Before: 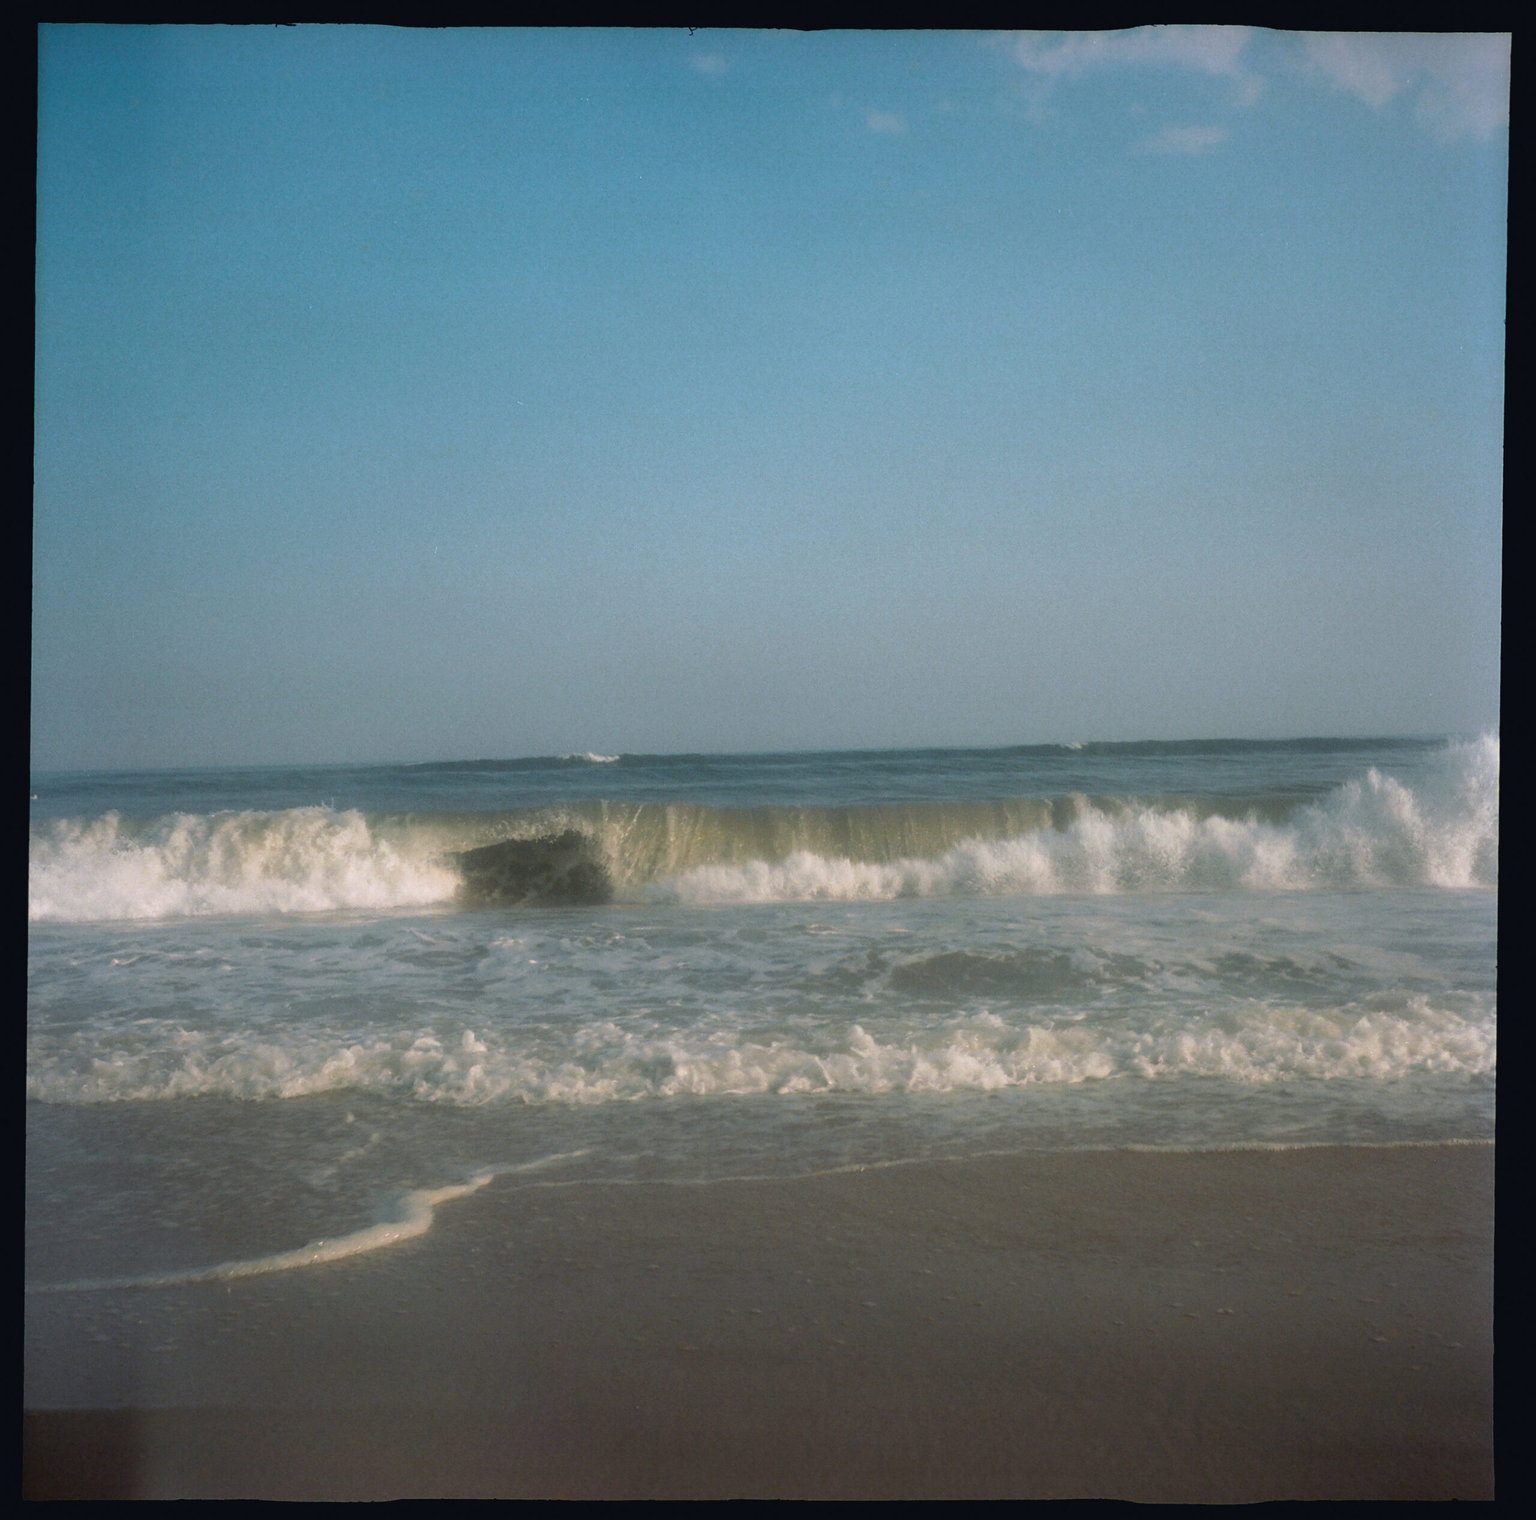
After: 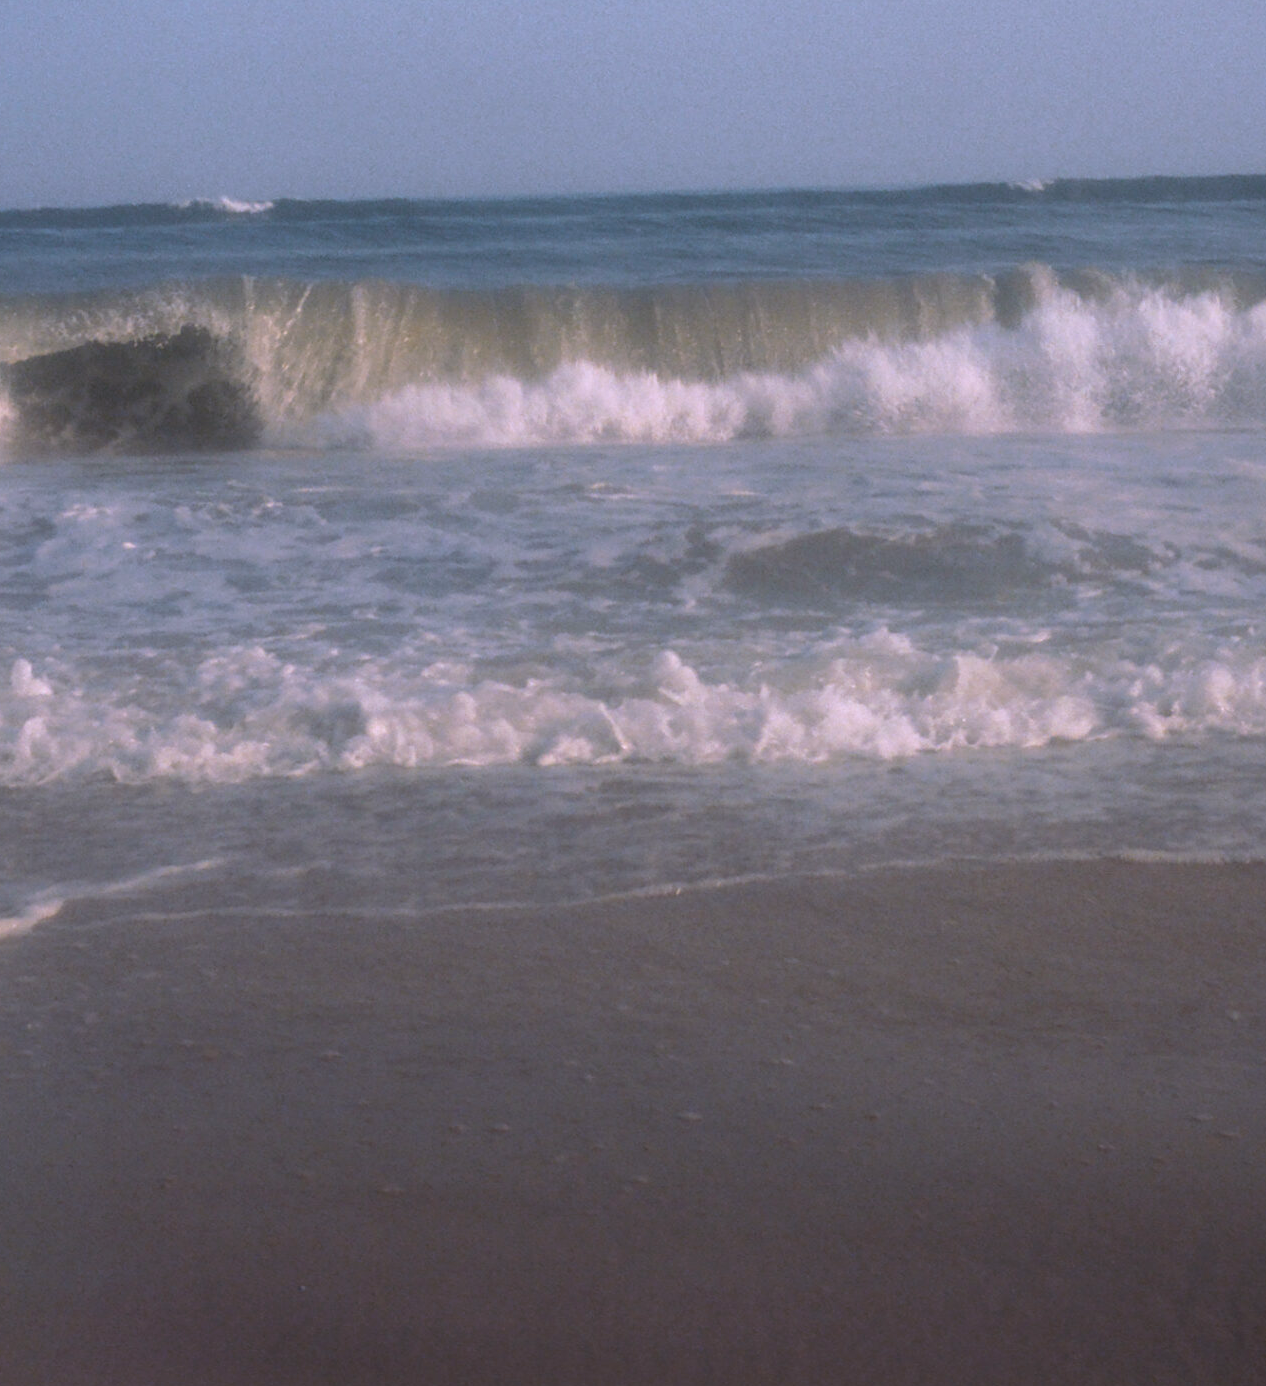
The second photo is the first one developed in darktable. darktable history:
crop: left 29.672%, top 41.786%, right 20.851%, bottom 3.487%
white balance: red 1.042, blue 1.17
haze removal: strength -0.05
